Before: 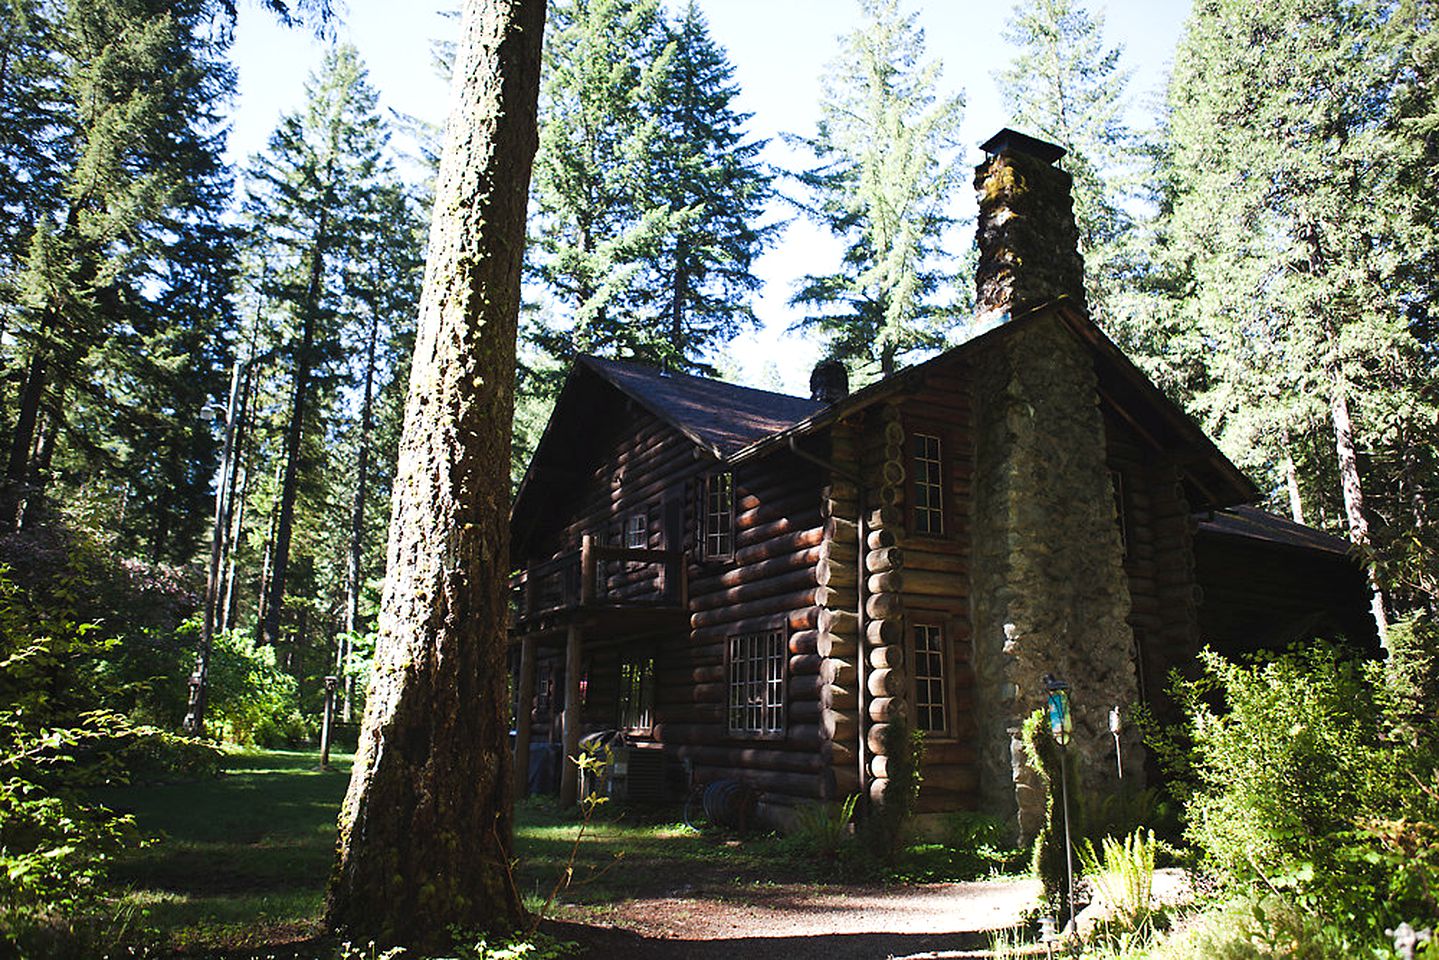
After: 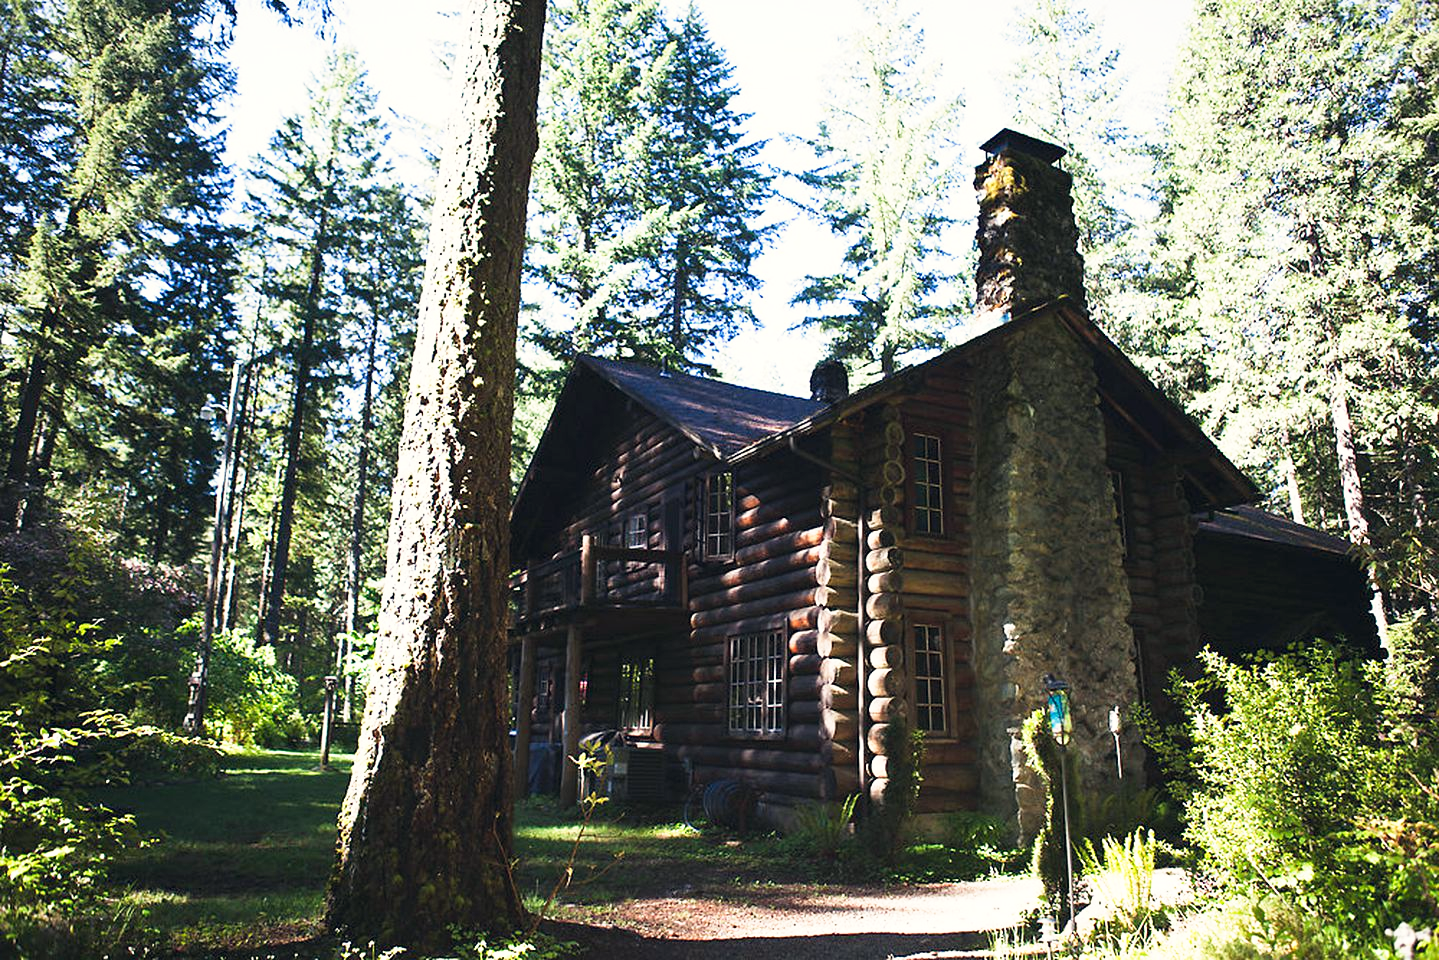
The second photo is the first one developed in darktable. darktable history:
base curve: curves: ch0 [(0, 0) (0.557, 0.834) (1, 1)], preserve colors none
color correction: highlights a* 0.371, highlights b* 2.66, shadows a* -1.28, shadows b* -4.38
